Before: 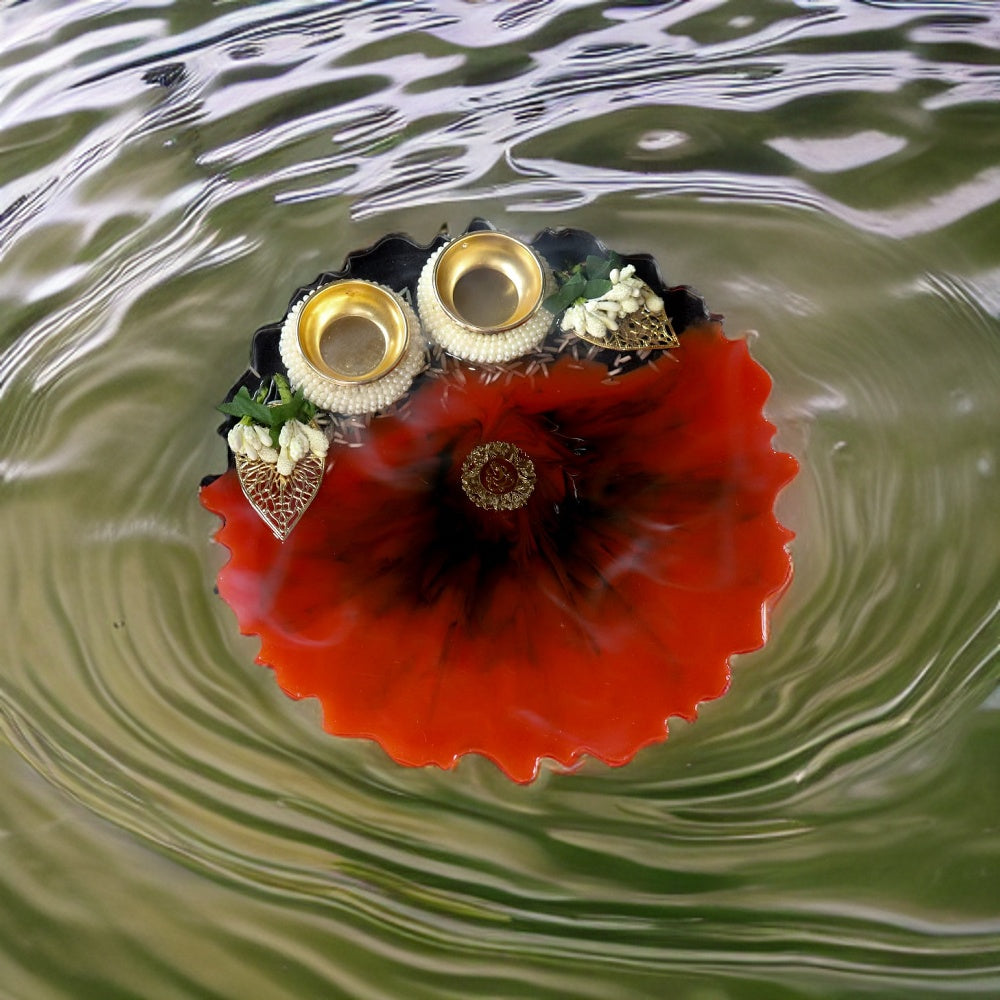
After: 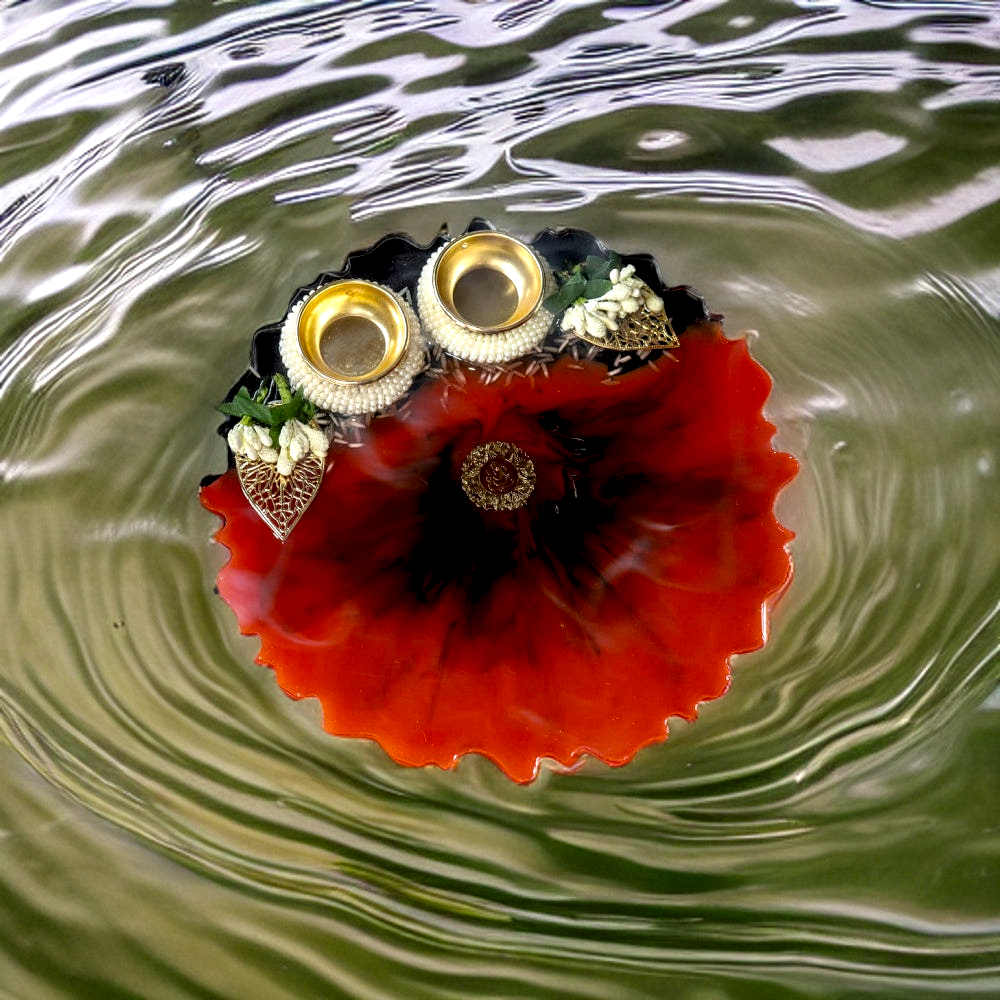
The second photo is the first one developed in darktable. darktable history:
local contrast: highlights 60%, shadows 60%, detail 160%
color balance: output saturation 110%
